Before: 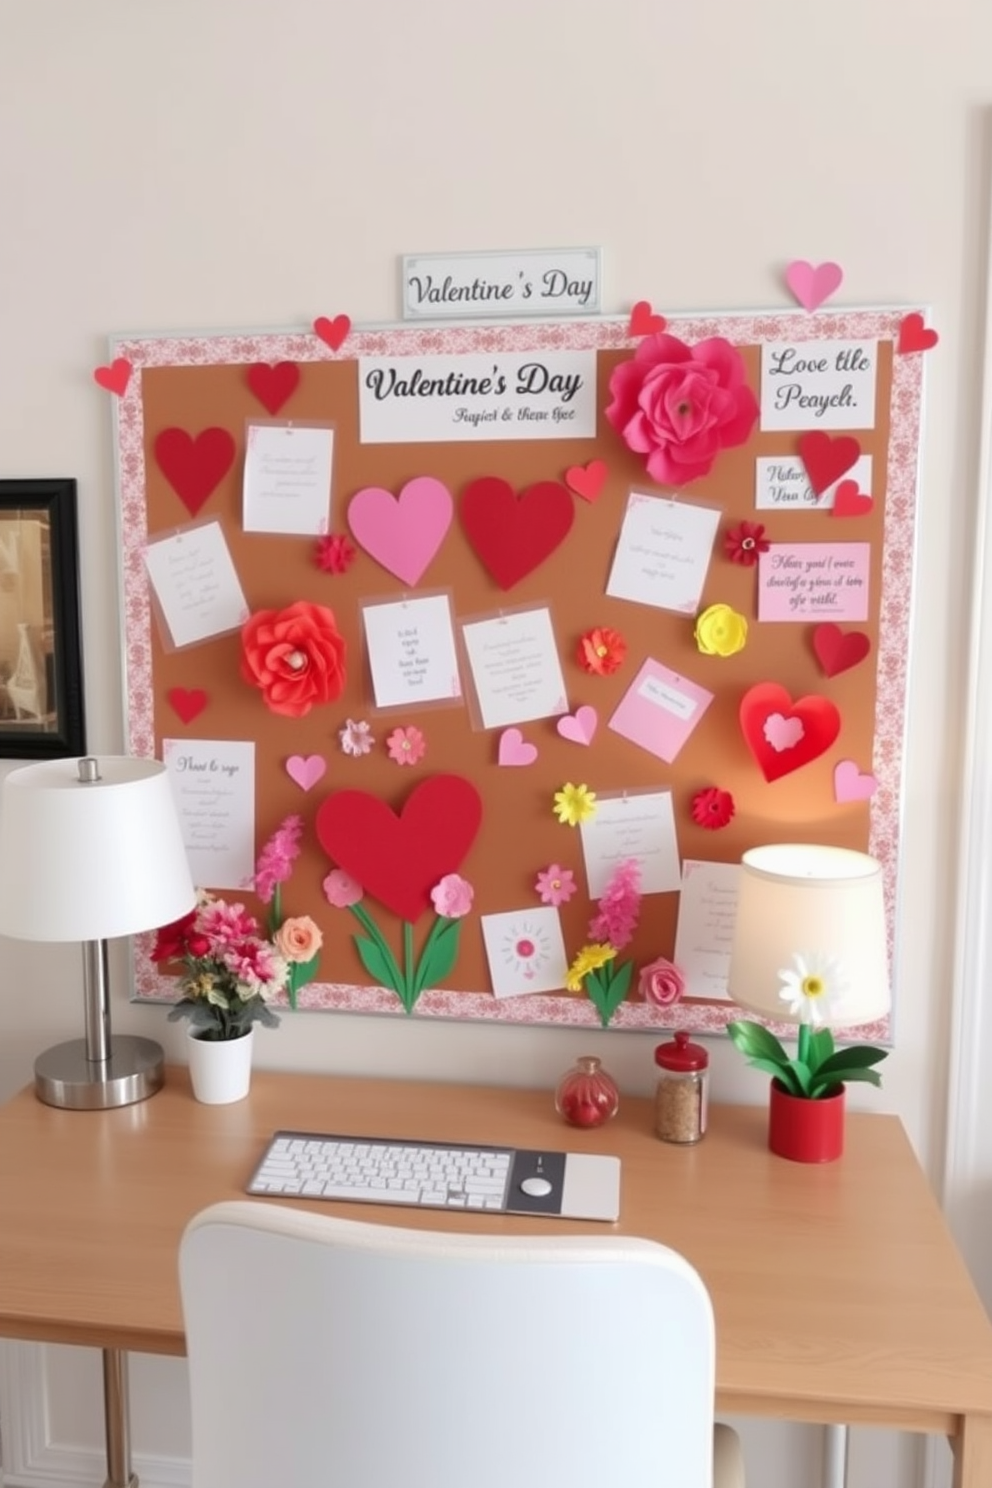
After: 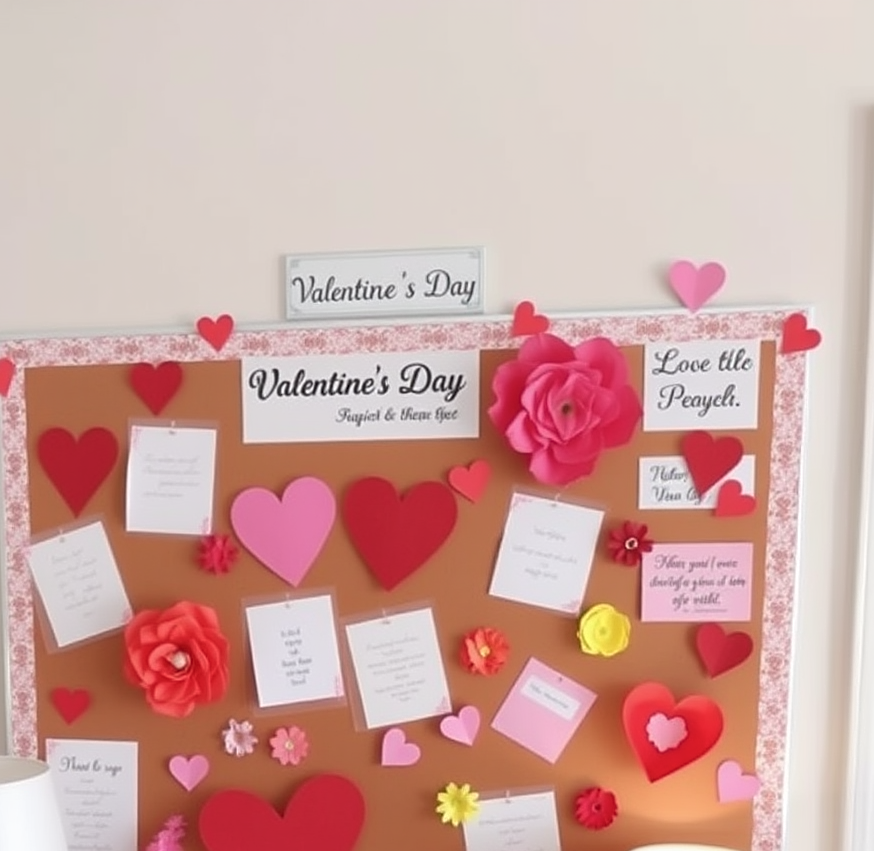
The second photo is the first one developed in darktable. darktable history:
shadows and highlights: shadows 43.06, highlights 6.94
color calibration: illuminant same as pipeline (D50), adaptation none (bypass), gamut compression 1.72
crop and rotate: left 11.812%, bottom 42.776%
sharpen: on, module defaults
